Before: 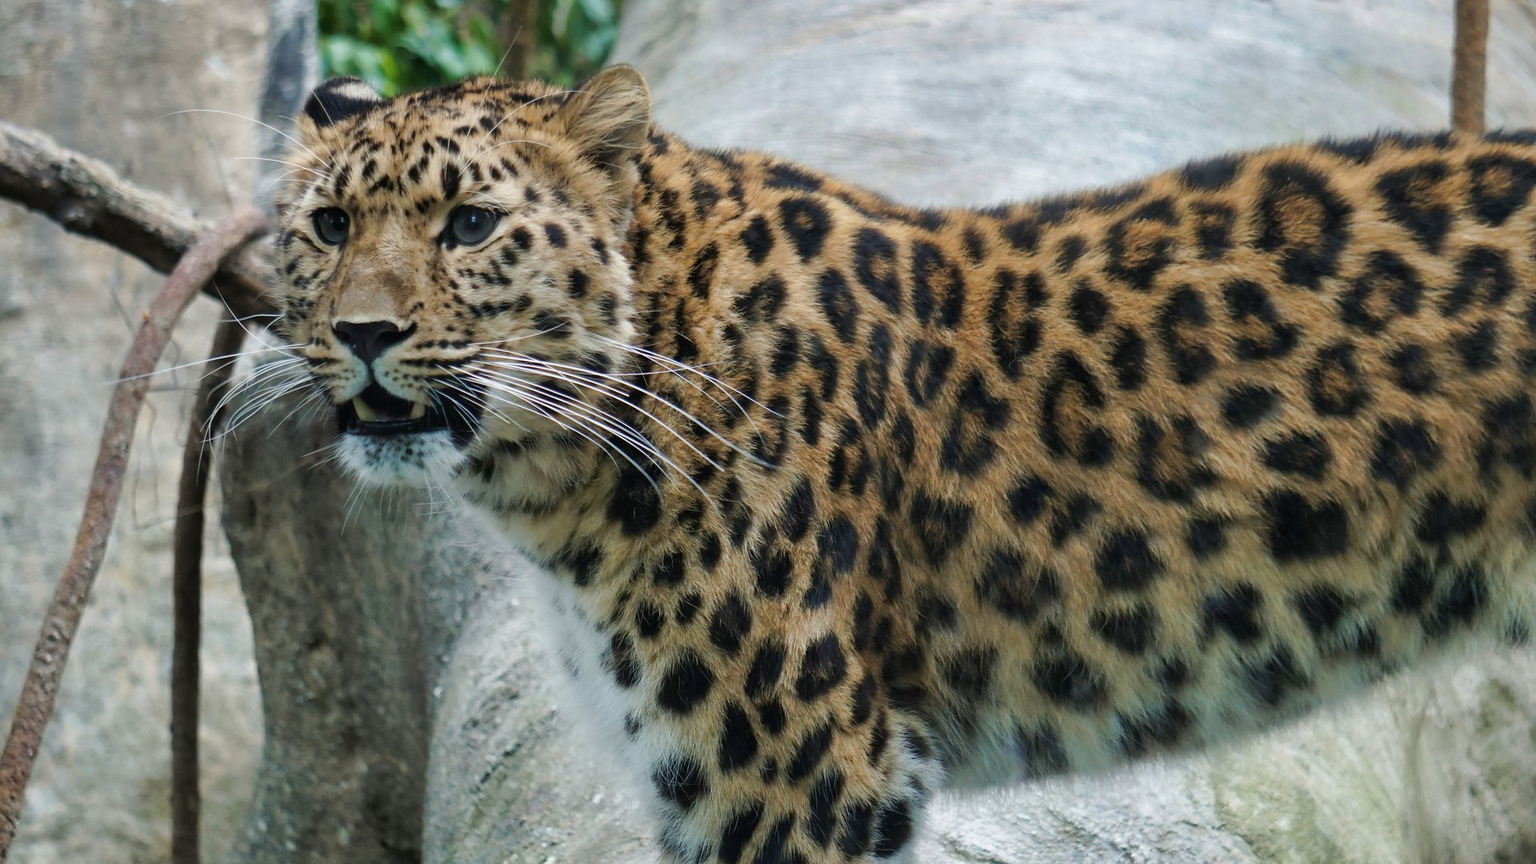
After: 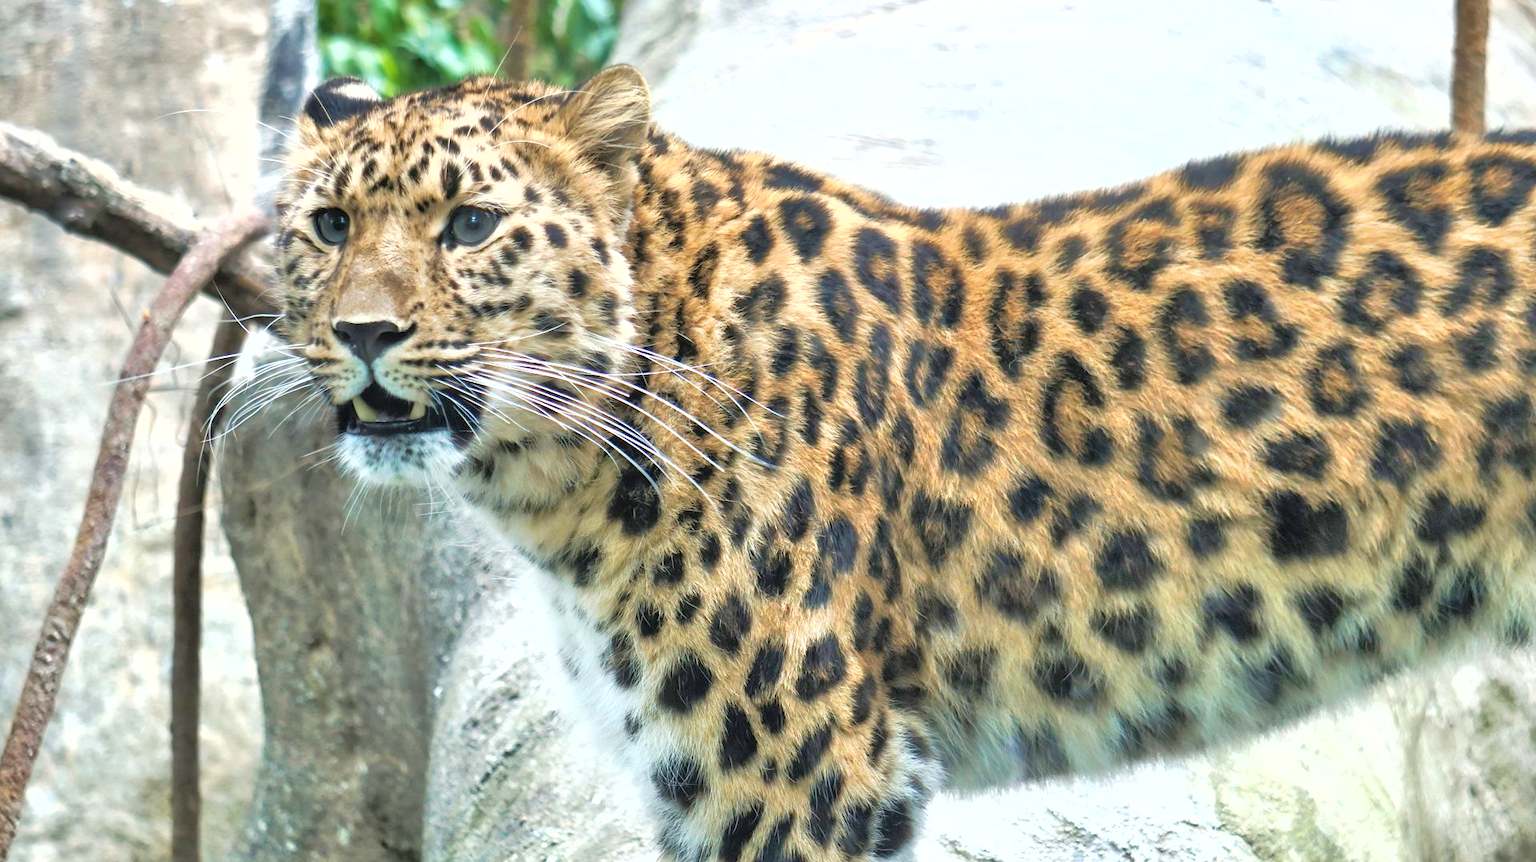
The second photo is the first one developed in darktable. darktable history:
crop: top 0.05%, bottom 0.098%
exposure: black level correction 0, exposure 1 EV, compensate exposure bias true, compensate highlight preservation false
shadows and highlights: shadows 29.61, highlights -30.47, low approximation 0.01, soften with gaussian
rotate and perspective: automatic cropping off
tone equalizer: -7 EV 0.15 EV, -6 EV 0.6 EV, -5 EV 1.15 EV, -4 EV 1.33 EV, -3 EV 1.15 EV, -2 EV 0.6 EV, -1 EV 0.15 EV, mask exposure compensation -0.5 EV
